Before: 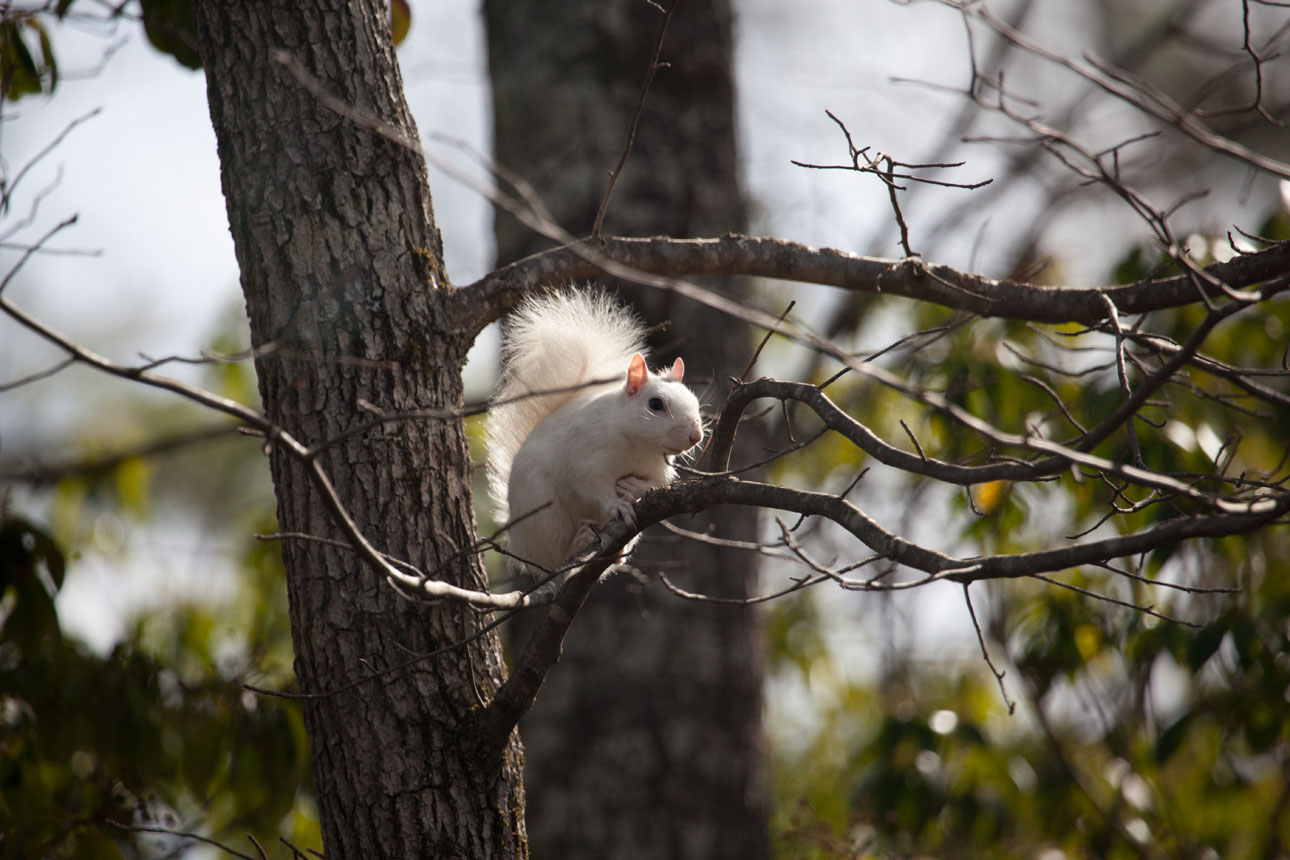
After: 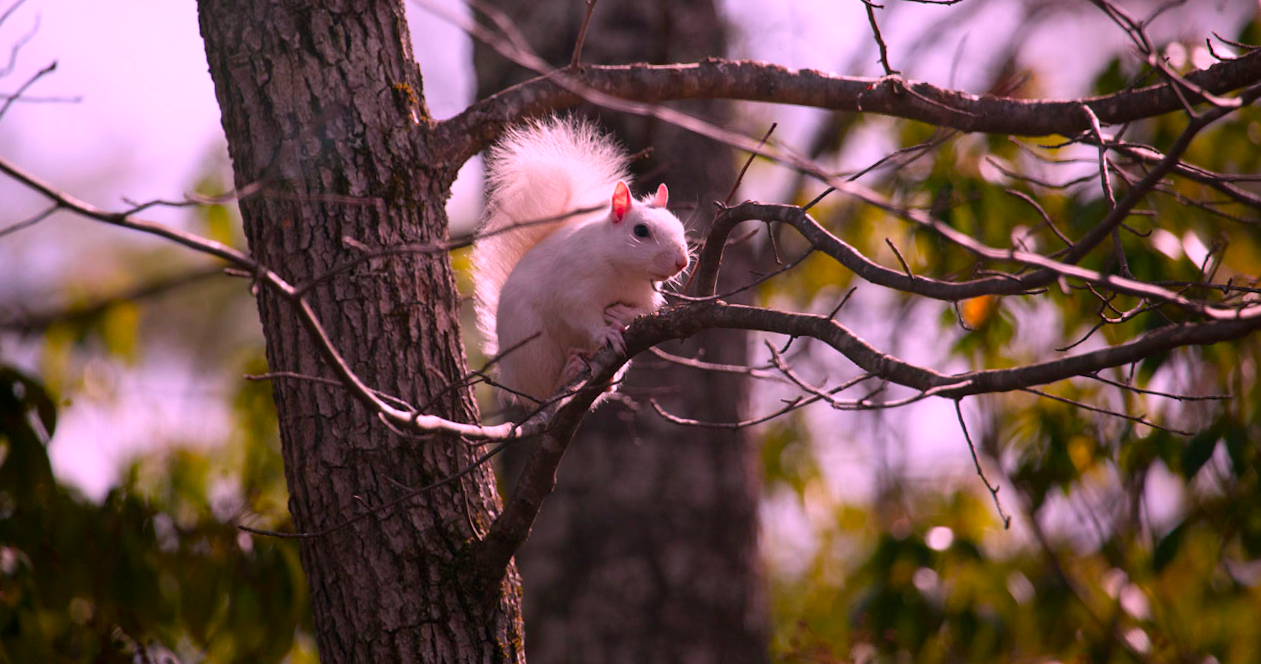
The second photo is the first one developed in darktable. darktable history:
crop and rotate: top 18.507%
rotate and perspective: rotation -2°, crop left 0.022, crop right 0.978, crop top 0.049, crop bottom 0.951
white balance: red 1, blue 1
color correction: highlights a* 19.5, highlights b* -11.53, saturation 1.69
